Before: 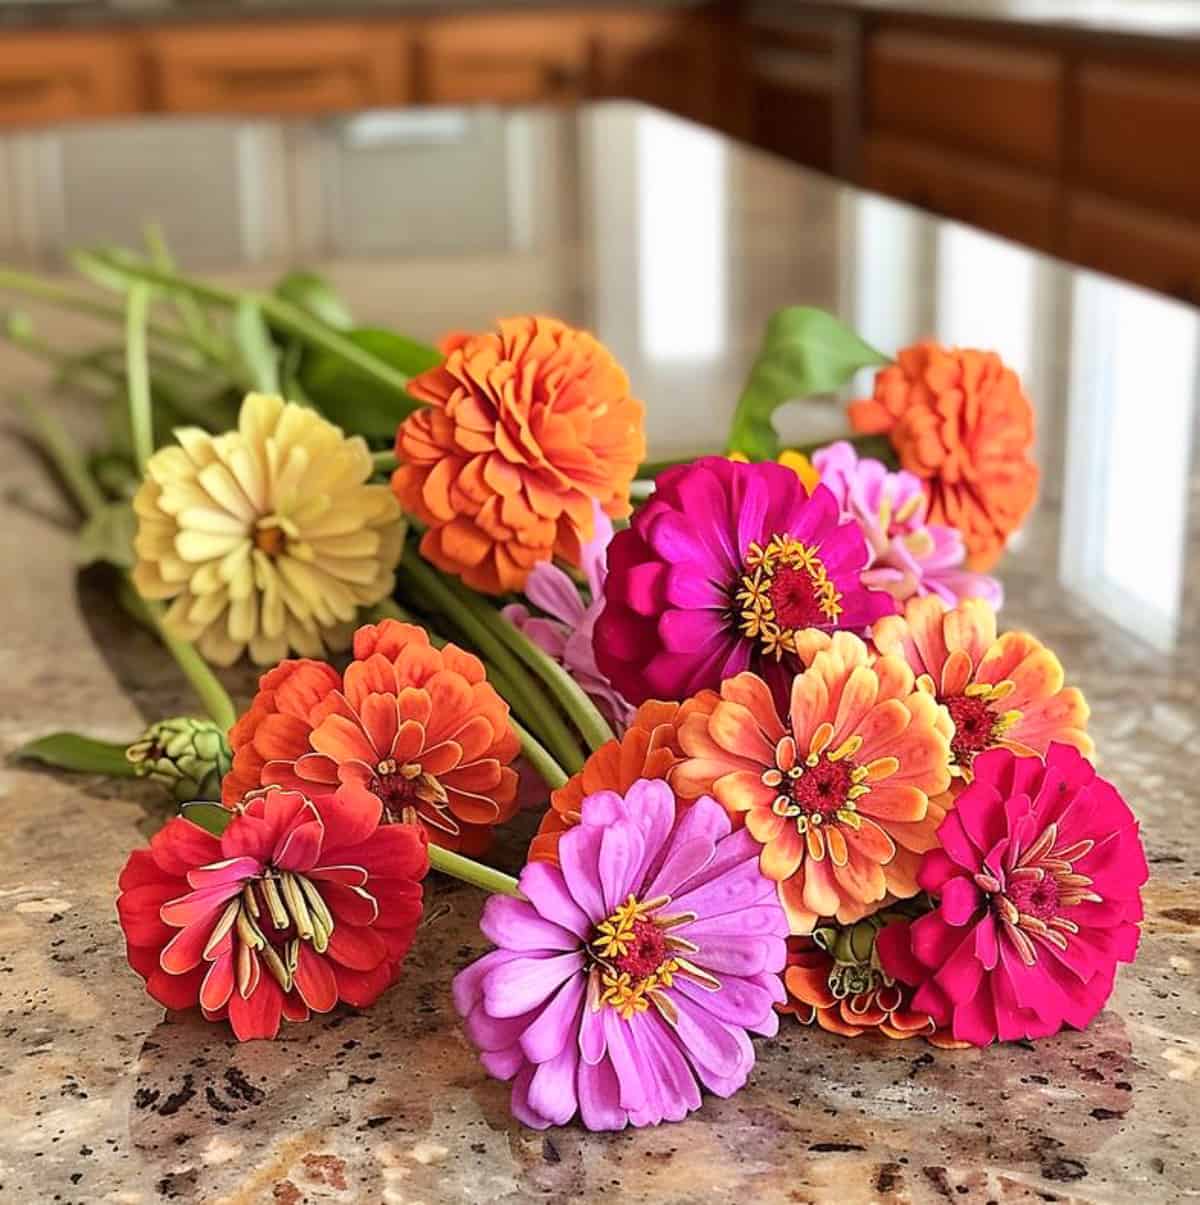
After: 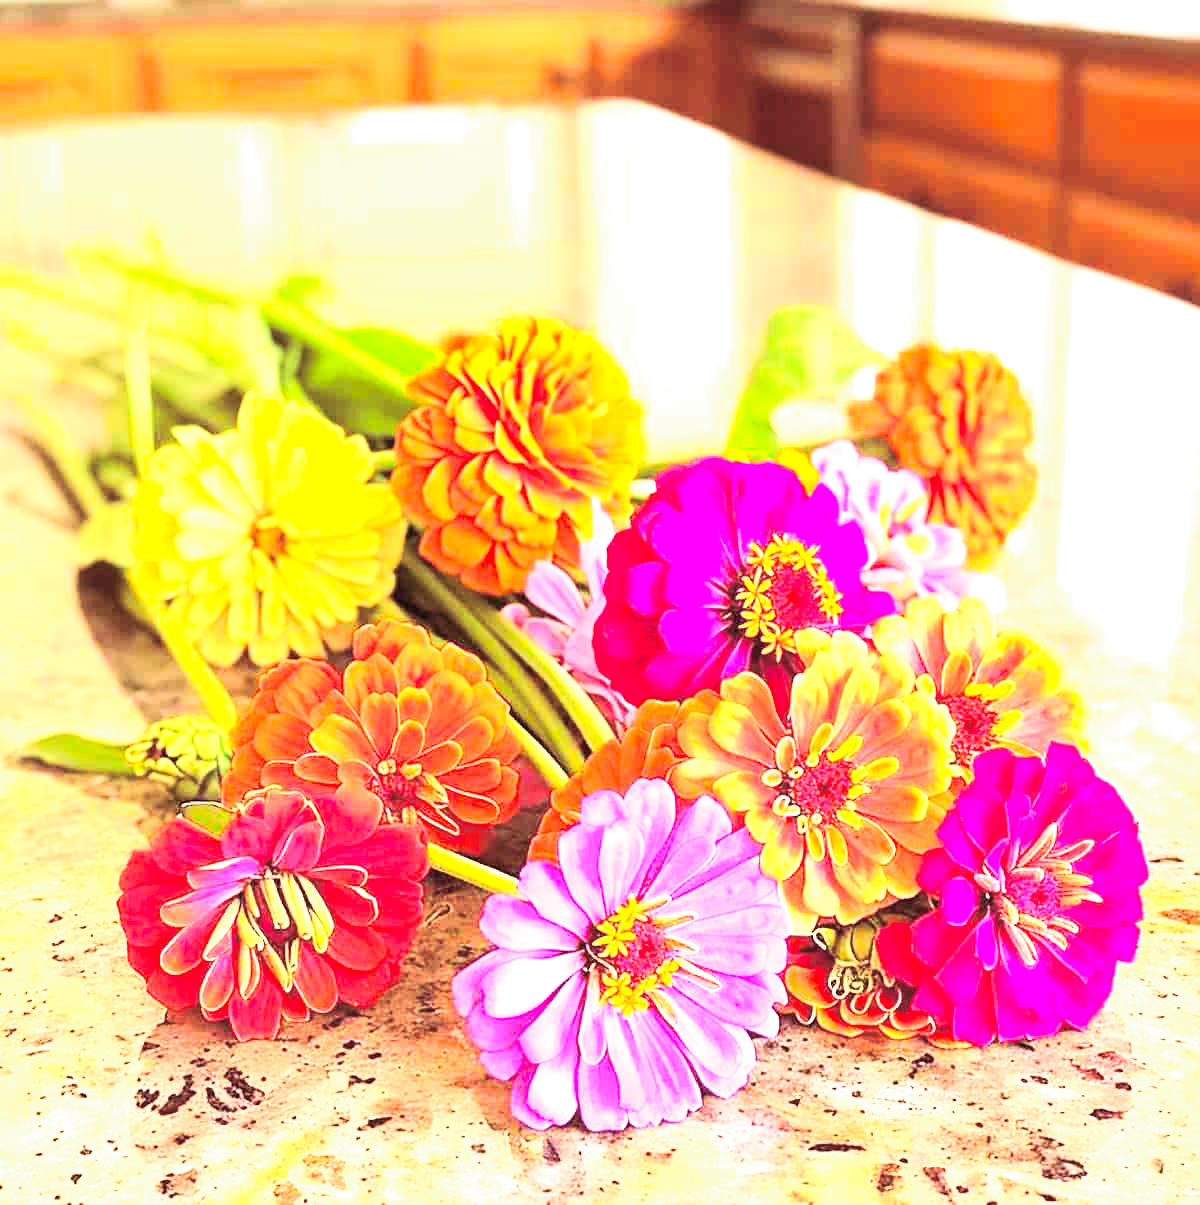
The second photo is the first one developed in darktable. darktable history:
velvia: on, module defaults
split-toning: on, module defaults
contrast brightness saturation: contrast 0.24, brightness 0.26, saturation 0.39
exposure: exposure 2.003 EV, compensate highlight preservation false
